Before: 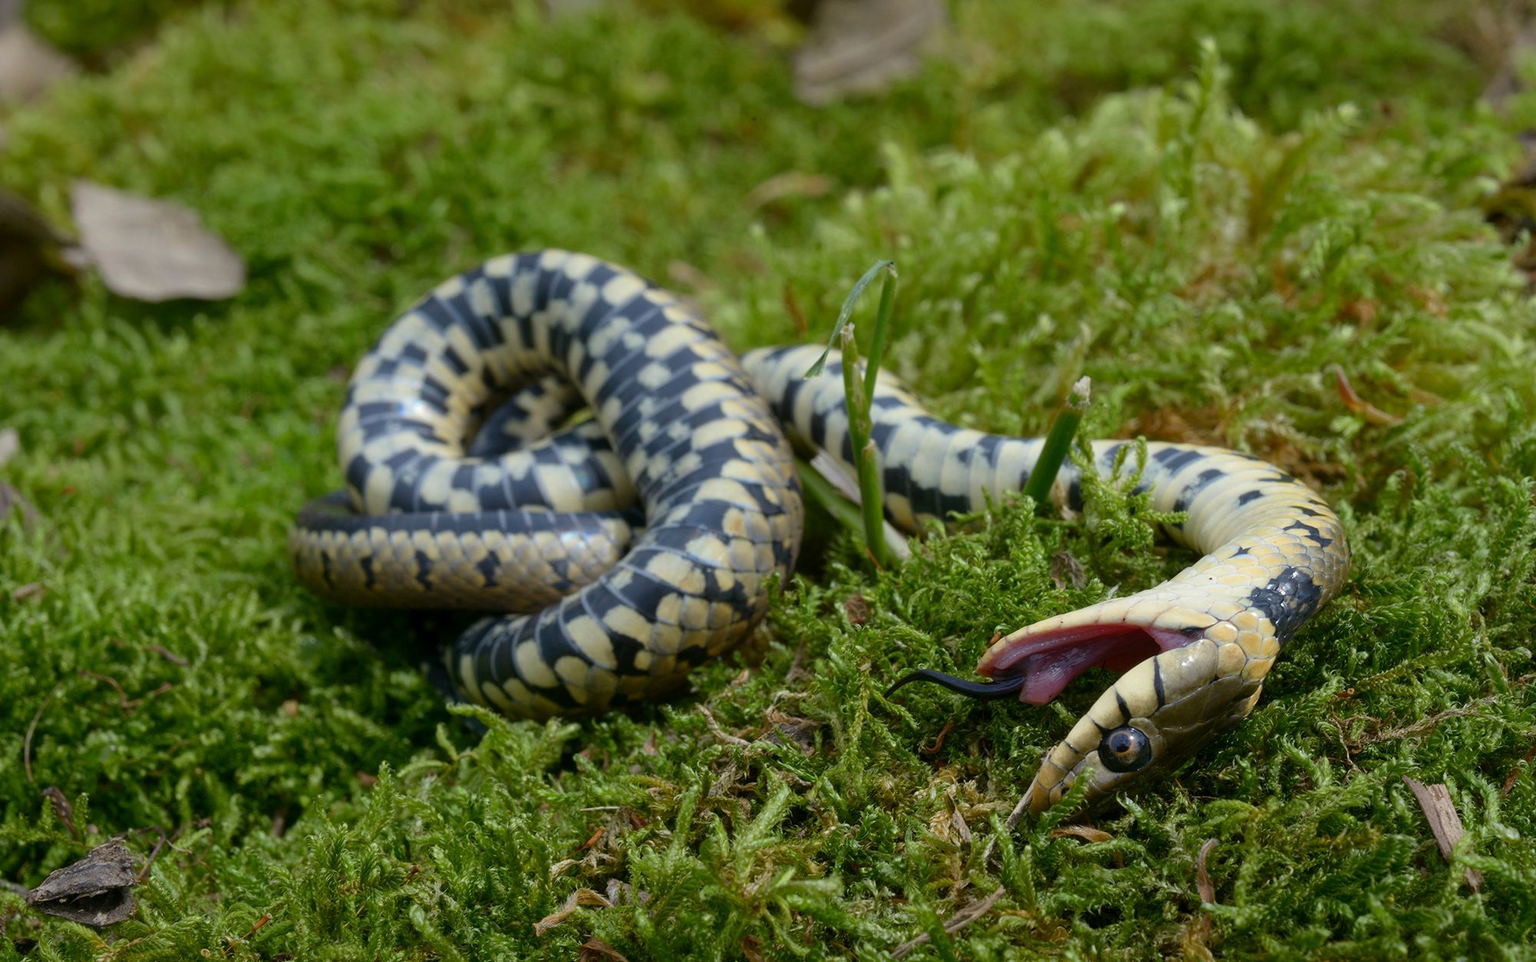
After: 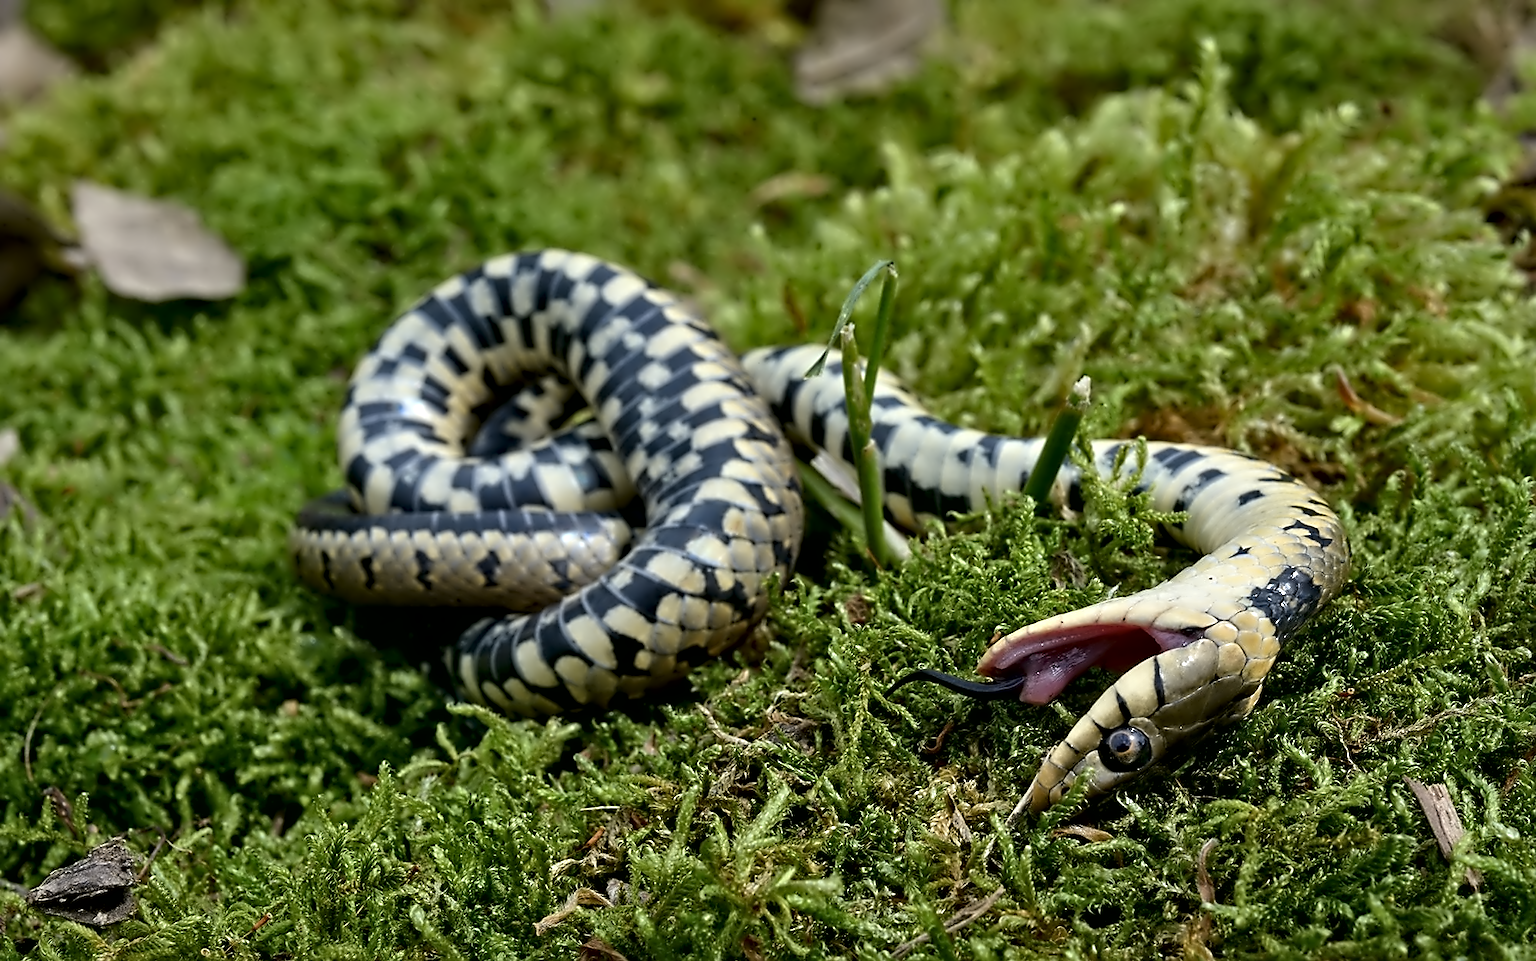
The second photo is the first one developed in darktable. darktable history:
contrast equalizer: octaves 7, y [[0.5, 0.542, 0.583, 0.625, 0.667, 0.708], [0.5 ×6], [0.5 ×6], [0, 0.033, 0.067, 0.1, 0.133, 0.167], [0, 0.05, 0.1, 0.15, 0.2, 0.25]]
local contrast: mode bilateral grid, contrast 20, coarseness 50, detail 129%, midtone range 0.2
sharpen: on, module defaults
